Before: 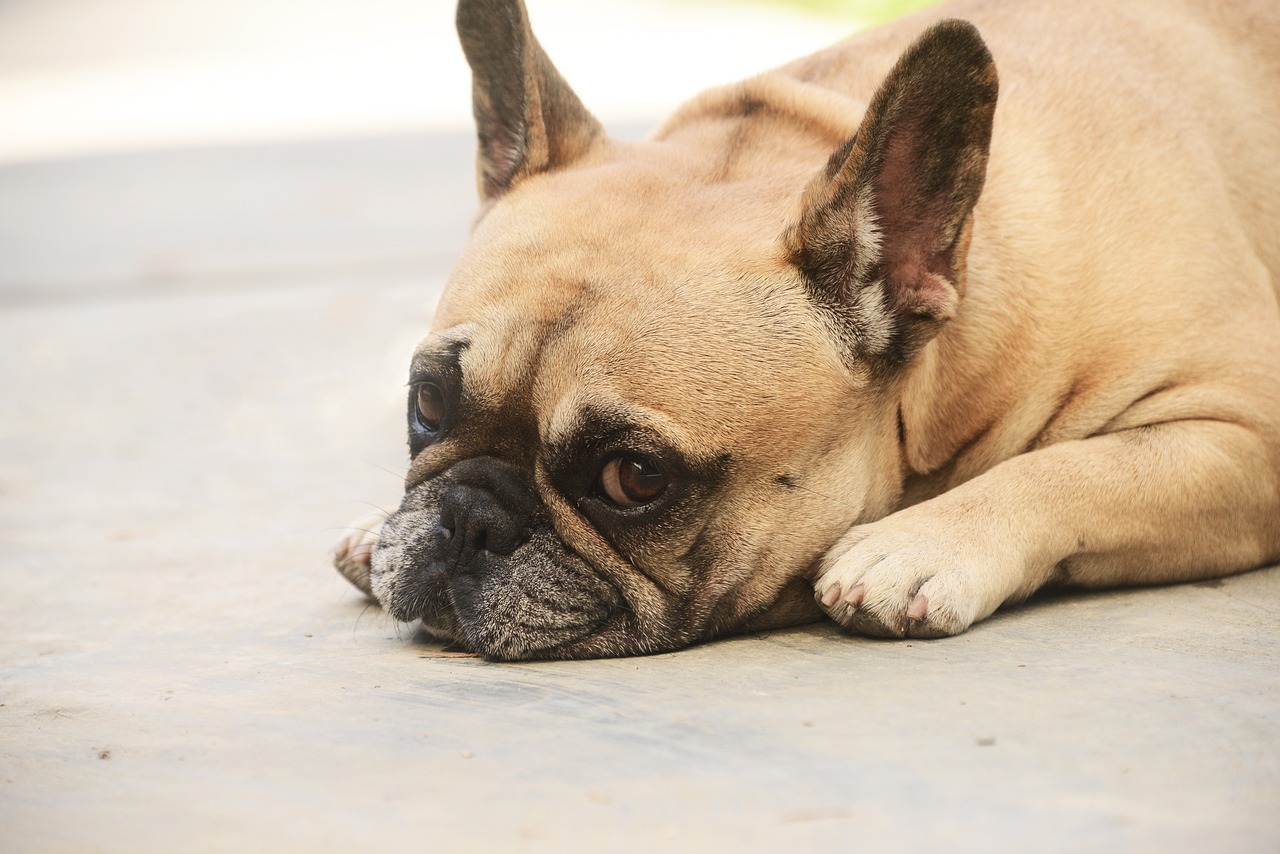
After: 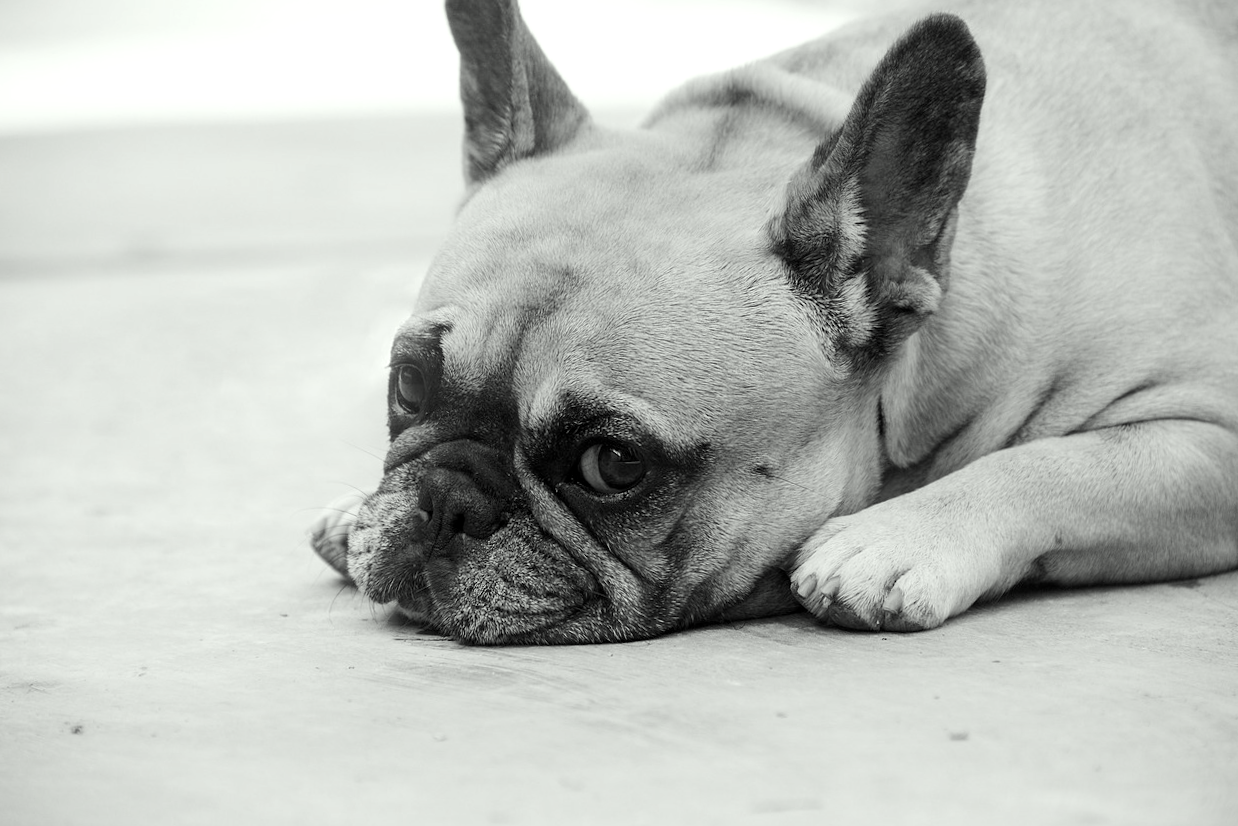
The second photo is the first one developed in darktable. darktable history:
color calibration: output gray [0.28, 0.41, 0.31, 0], illuminant as shot in camera, x 0.358, y 0.373, temperature 4628.91 K
crop and rotate: angle -1.3°
color correction: highlights a* -2.67, highlights b* 2.54
exposure: black level correction 0.009, exposure 0.118 EV, compensate highlight preservation false
